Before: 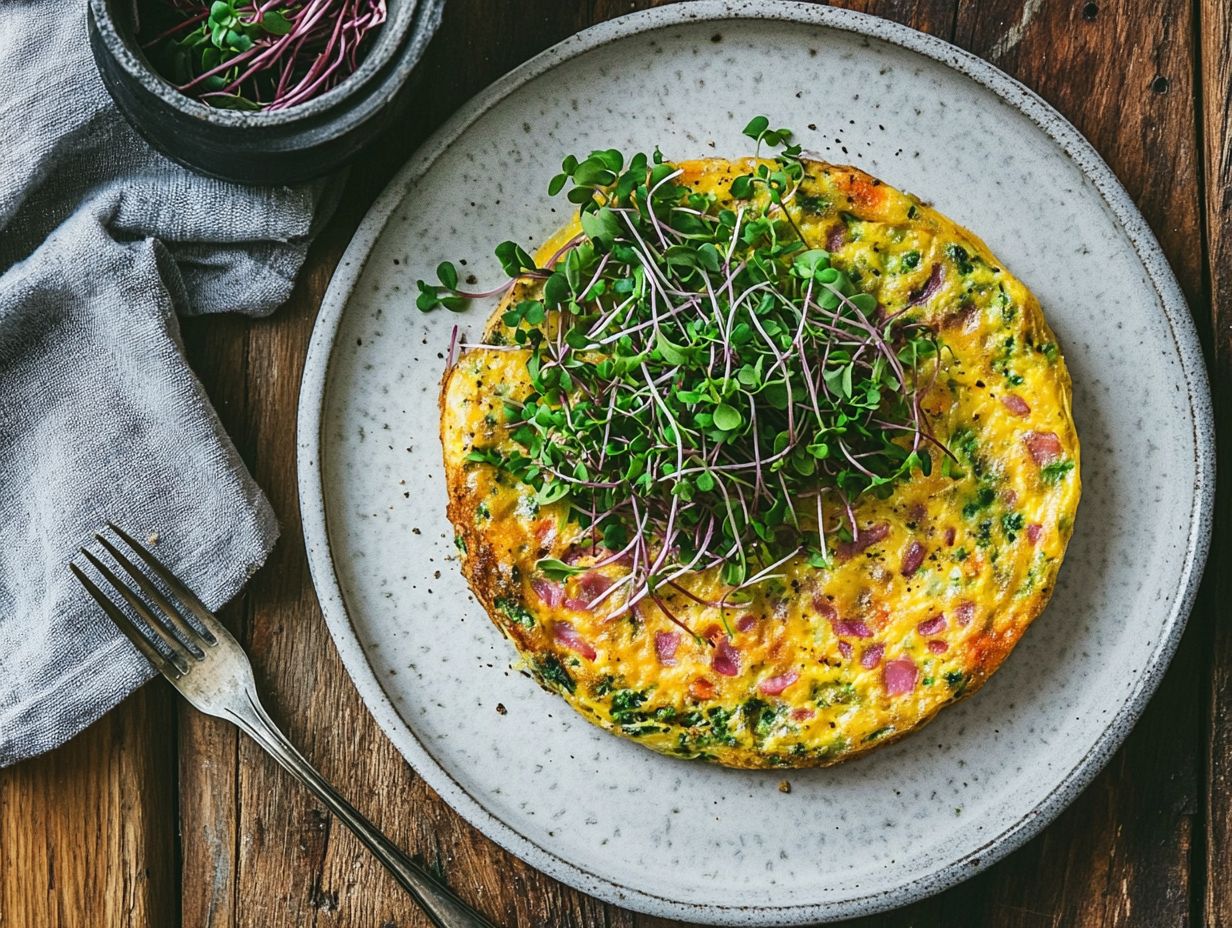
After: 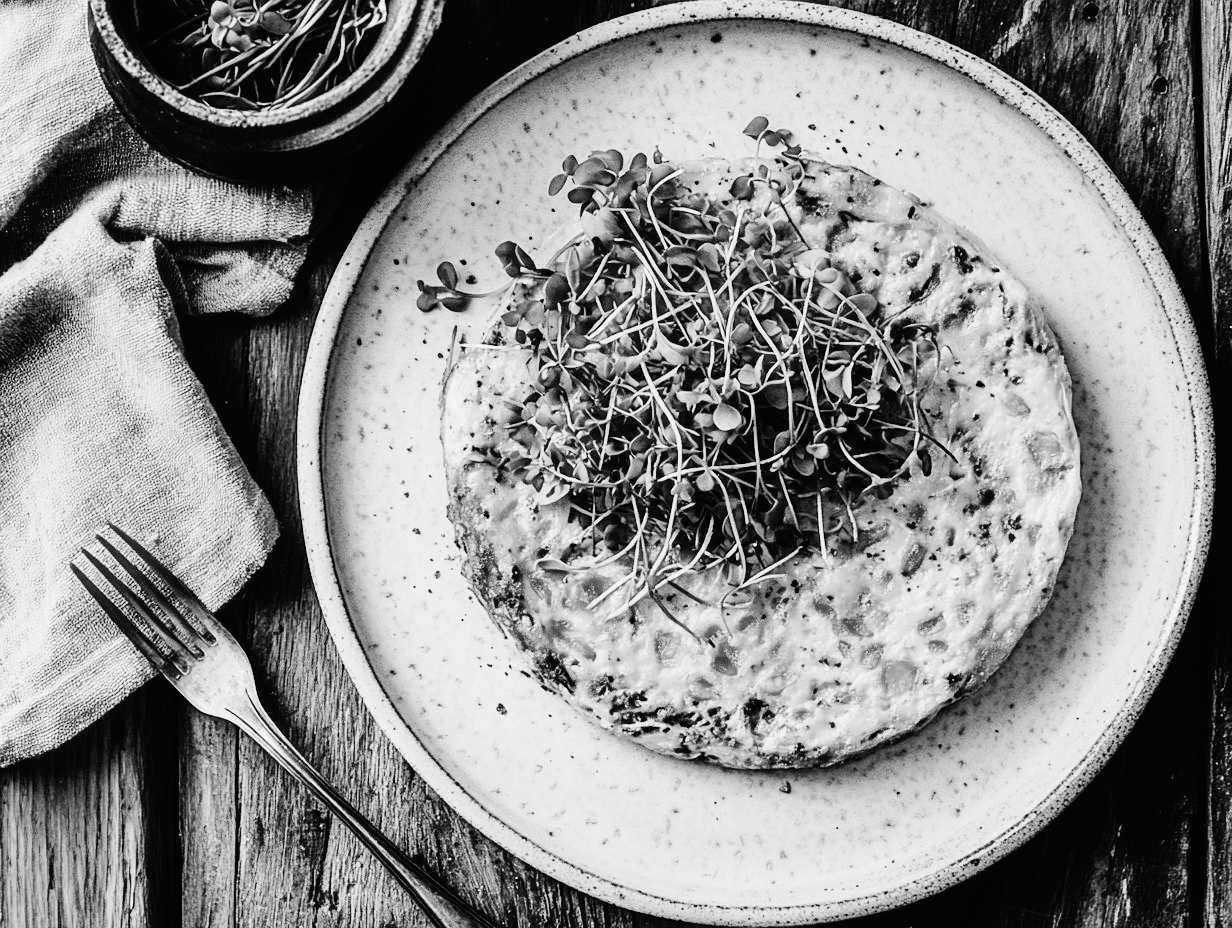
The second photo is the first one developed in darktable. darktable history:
base curve: curves: ch0 [(0, 0) (0.036, 0.01) (0.123, 0.254) (0.258, 0.504) (0.507, 0.748) (1, 1)], preserve colors none
monochrome: on, module defaults
haze removal: strength -0.05
